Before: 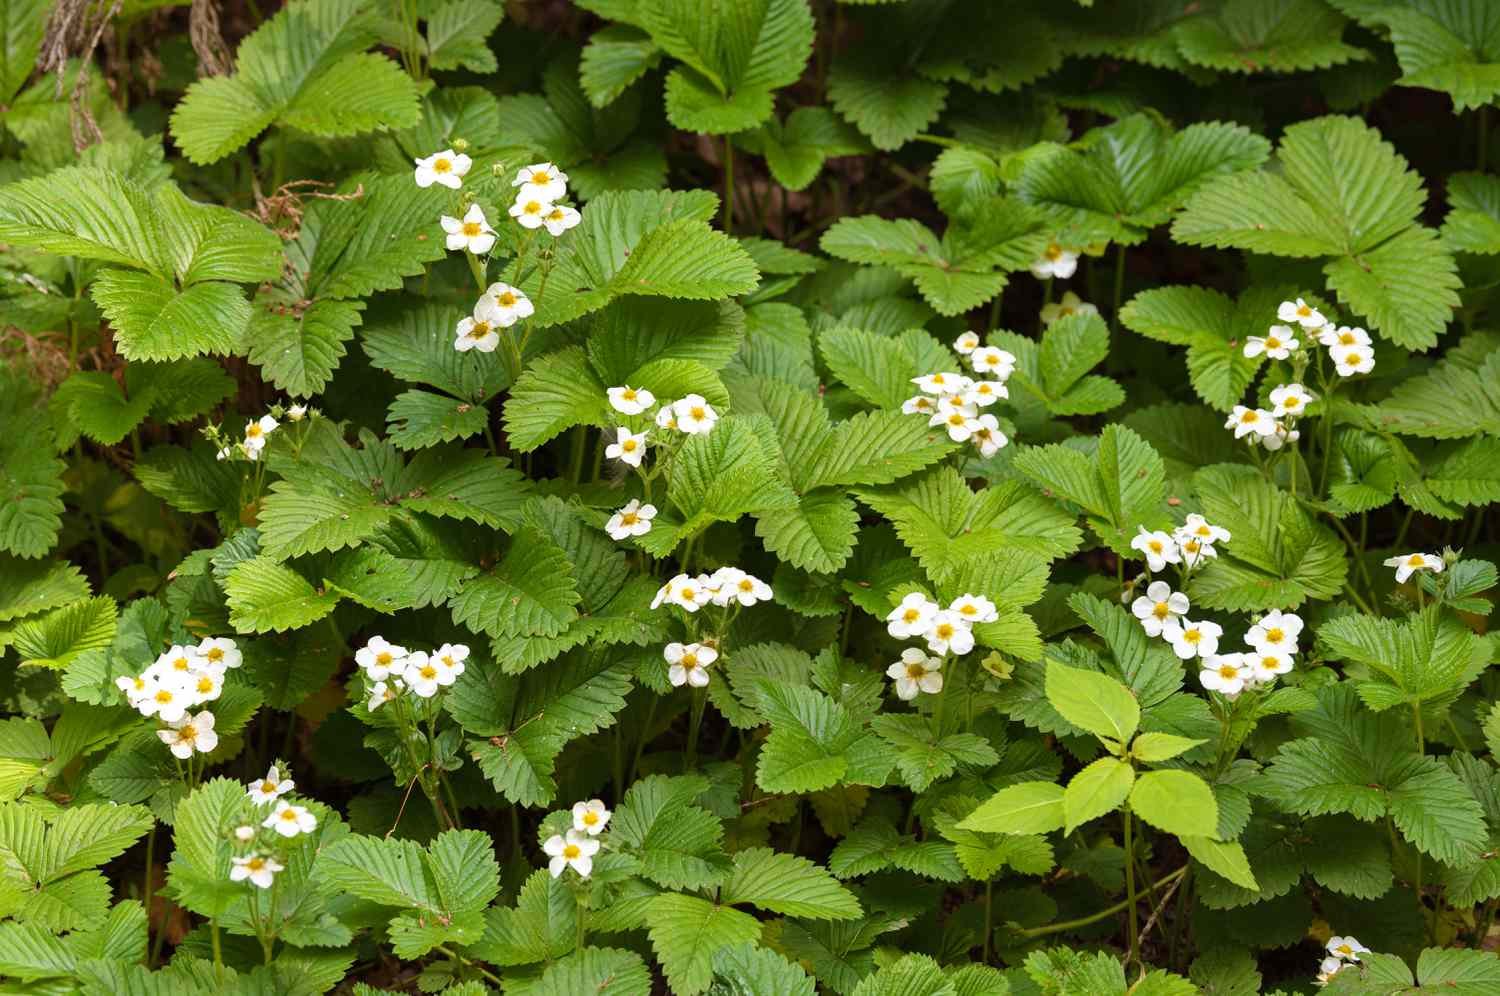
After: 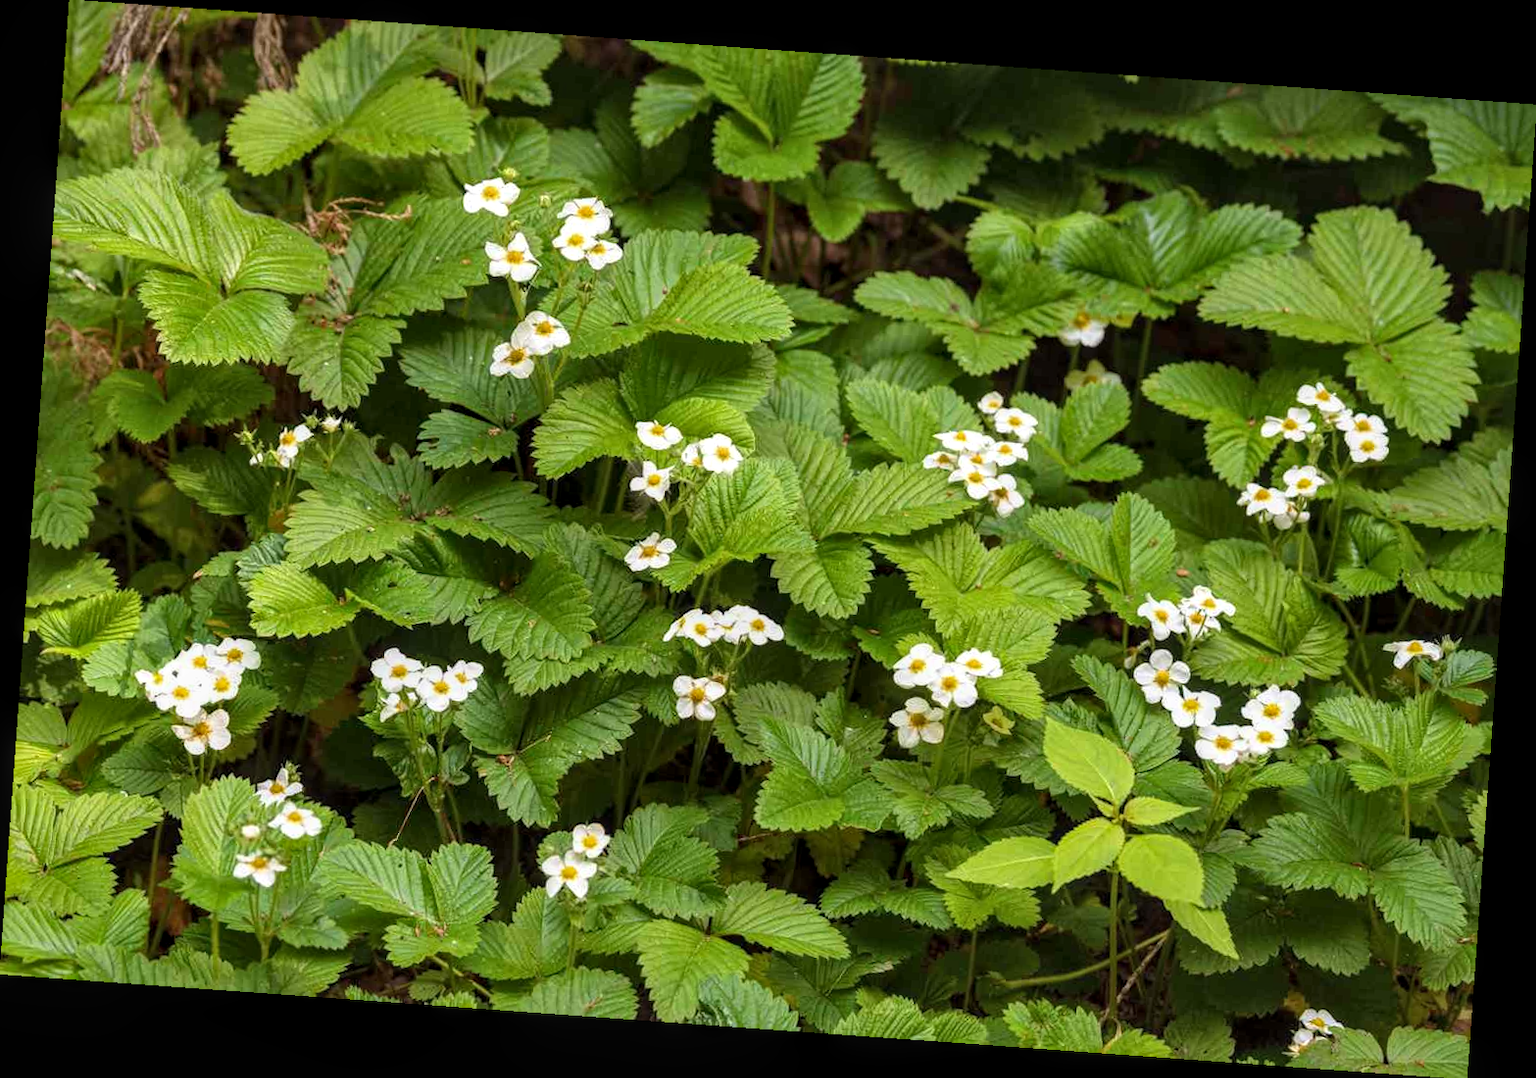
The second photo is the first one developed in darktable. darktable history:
local contrast: on, module defaults
rotate and perspective: rotation 4.1°, automatic cropping off
